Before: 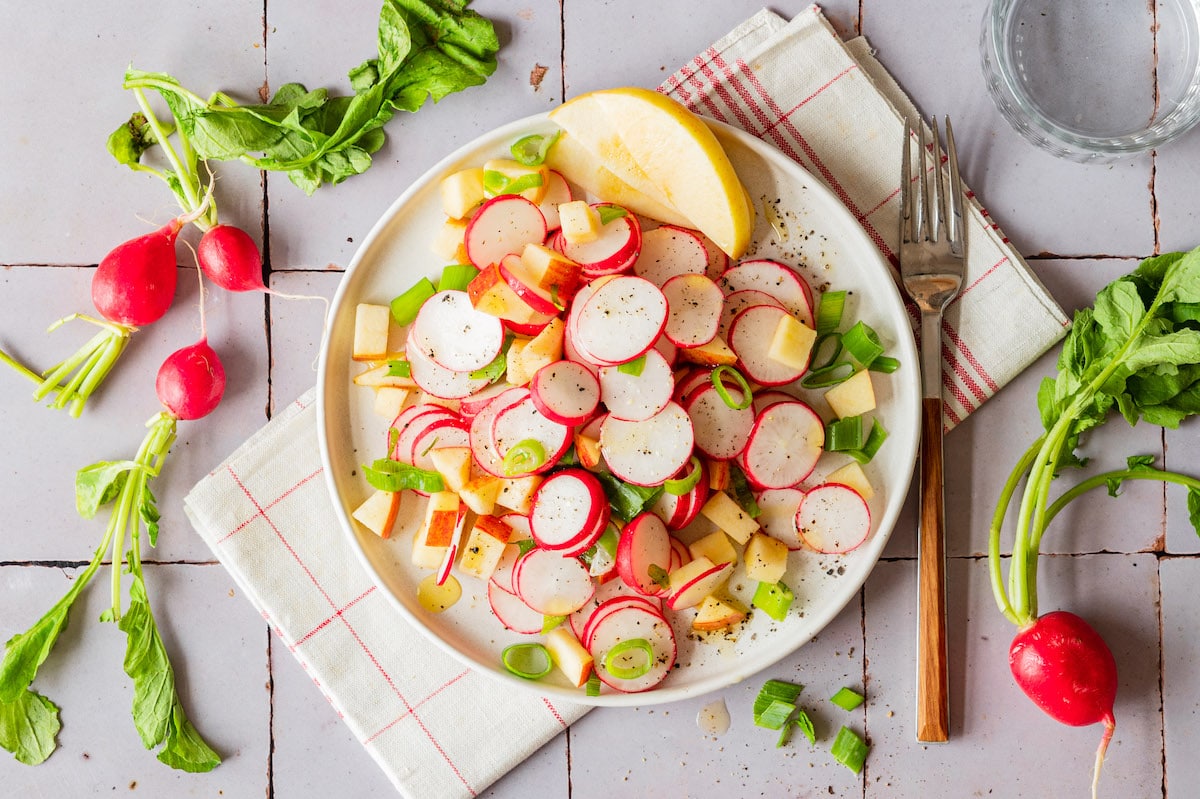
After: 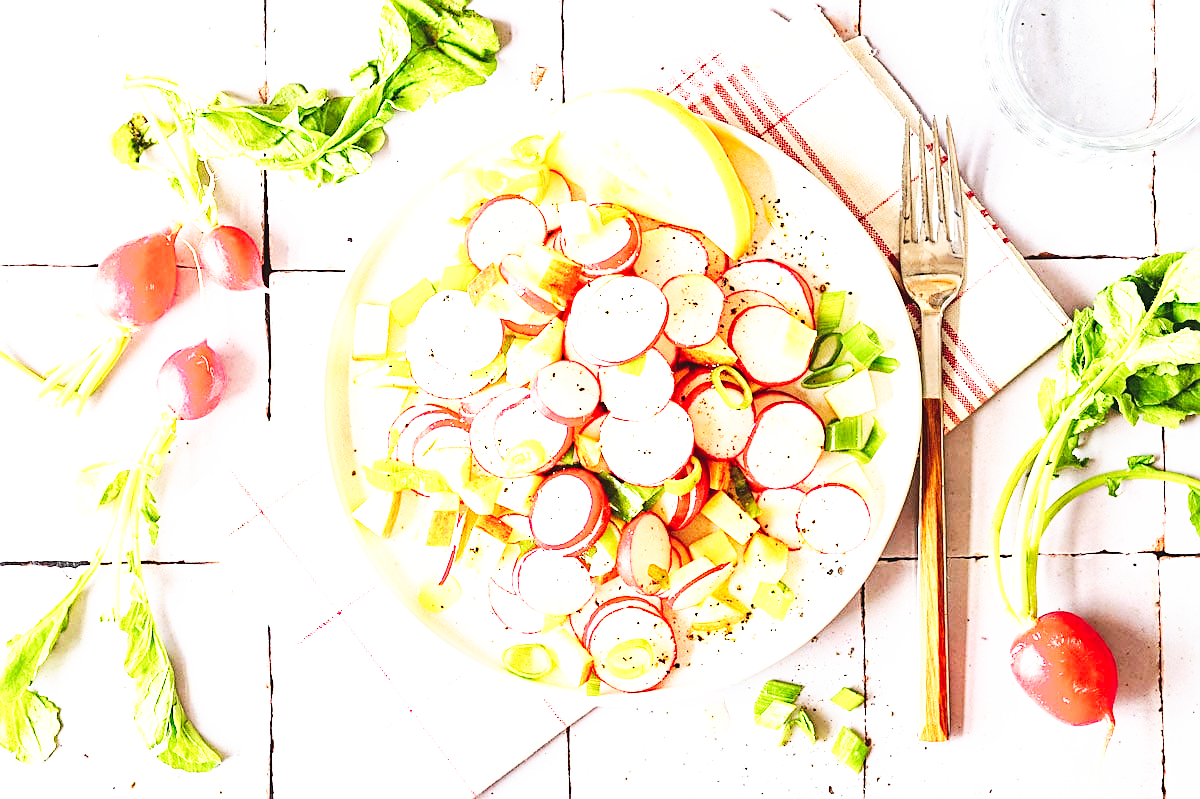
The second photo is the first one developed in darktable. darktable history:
contrast brightness saturation: contrast 0.1, brightness 0.012, saturation 0.02
exposure: black level correction -0.006, exposure 1 EV, compensate highlight preservation false
base curve: curves: ch0 [(0, 0) (0.007, 0.004) (0.027, 0.03) (0.046, 0.07) (0.207, 0.54) (0.442, 0.872) (0.673, 0.972) (1, 1)], preserve colors none
sharpen: on, module defaults
